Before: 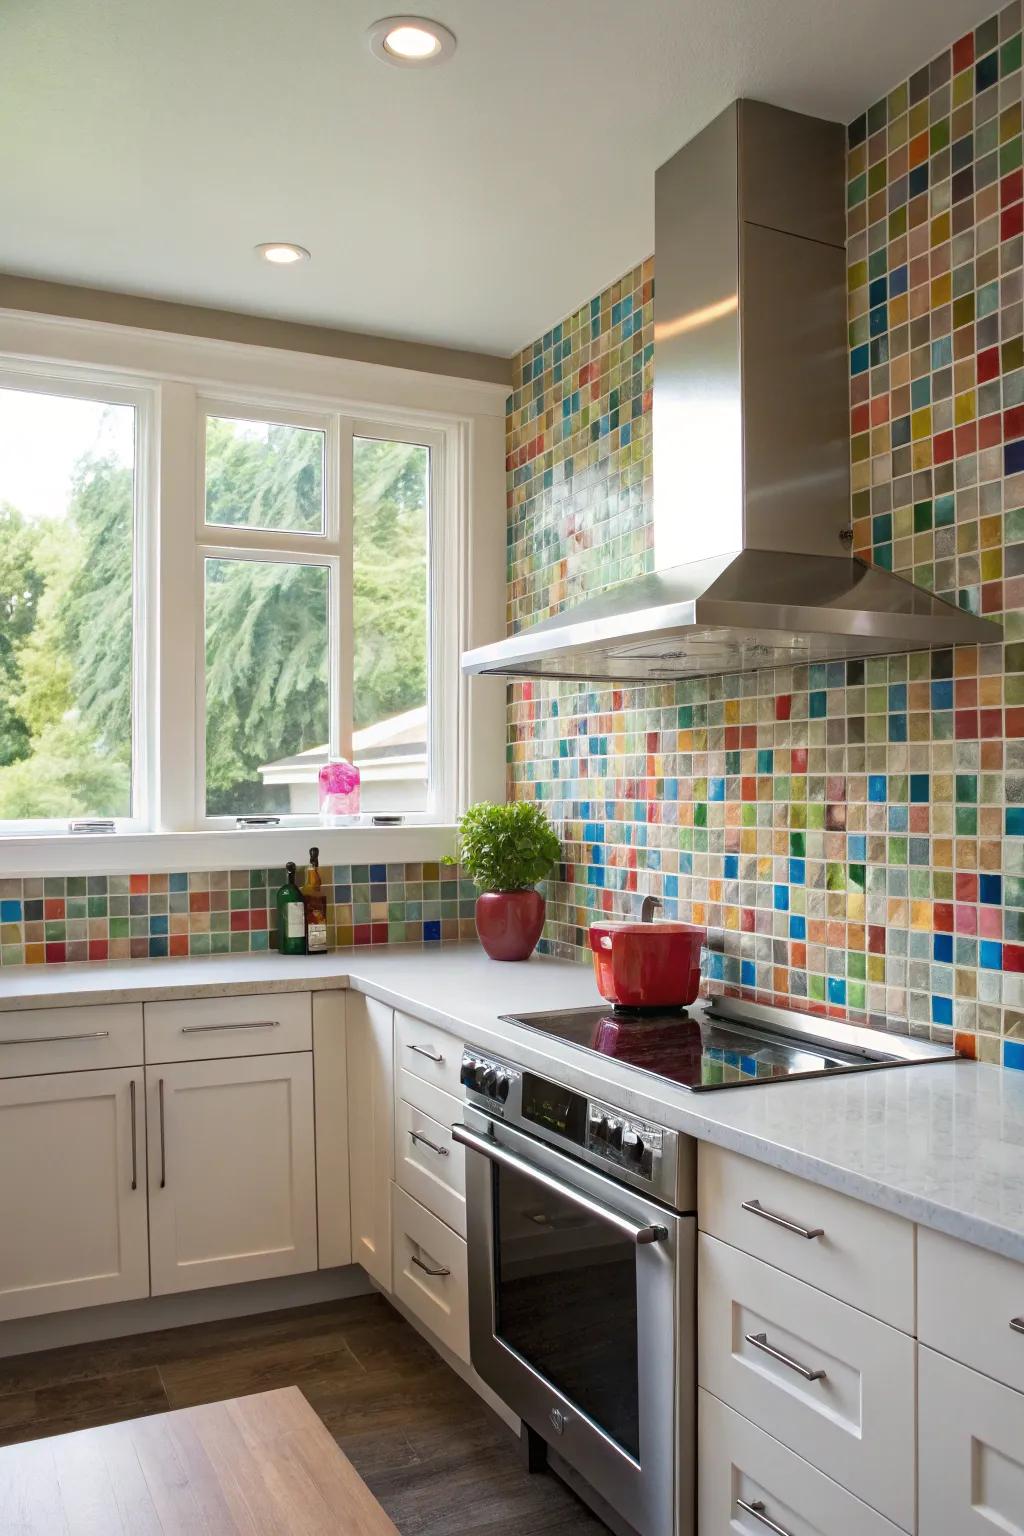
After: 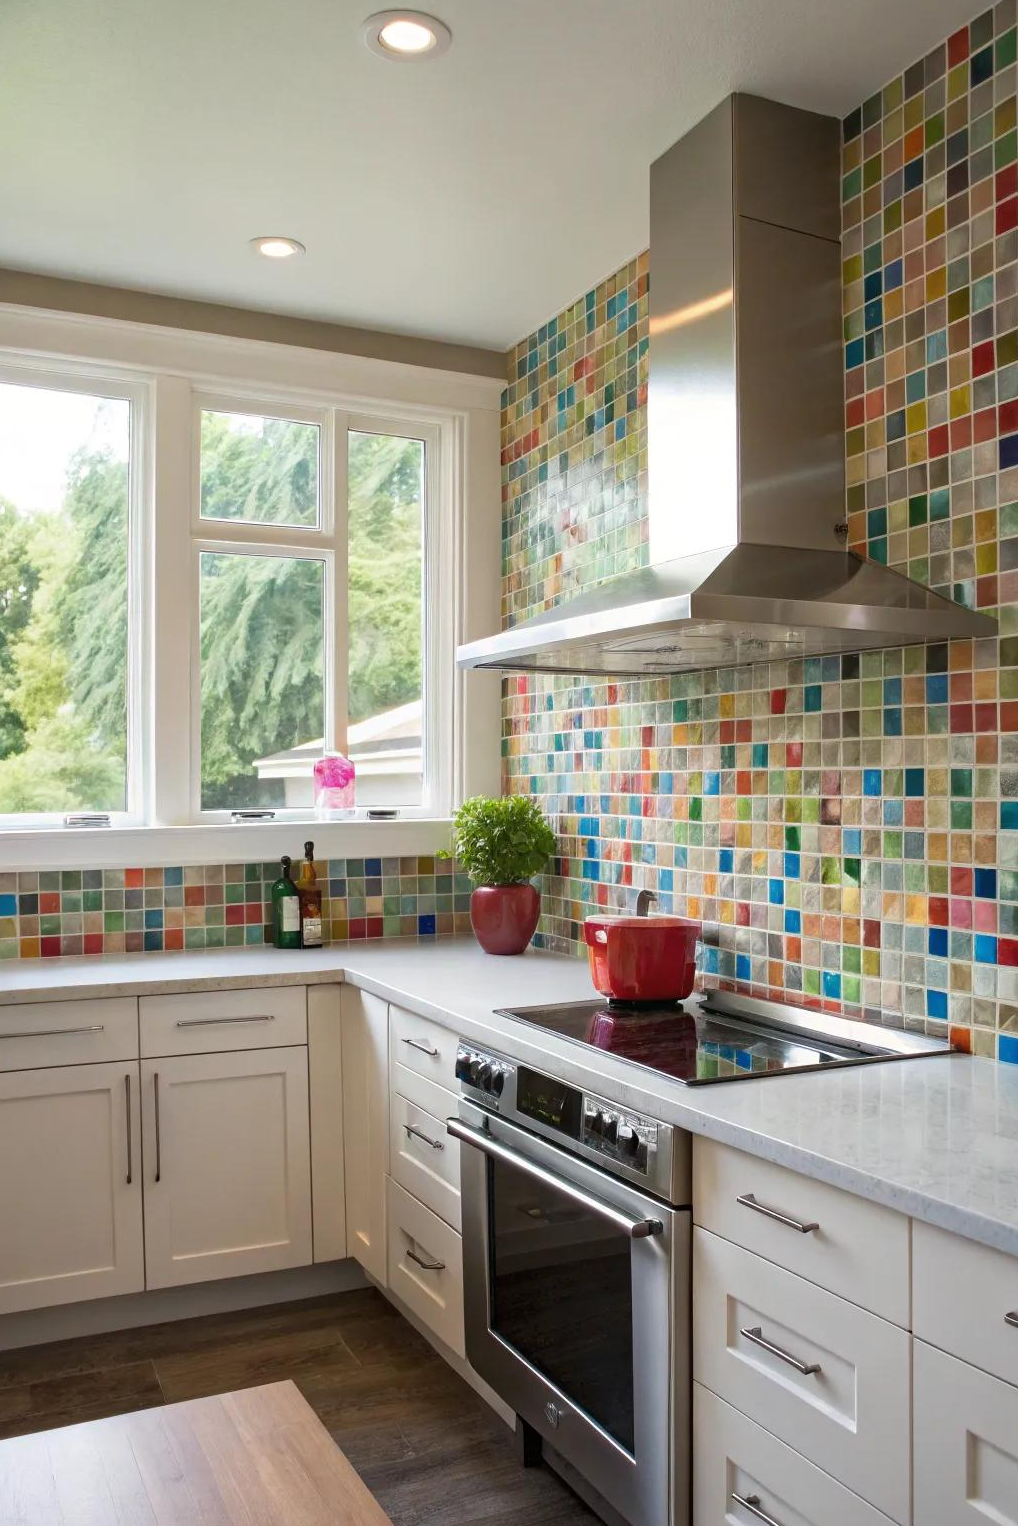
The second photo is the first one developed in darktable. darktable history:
crop and rotate: left 0.501%, top 0.396%, bottom 0.251%
